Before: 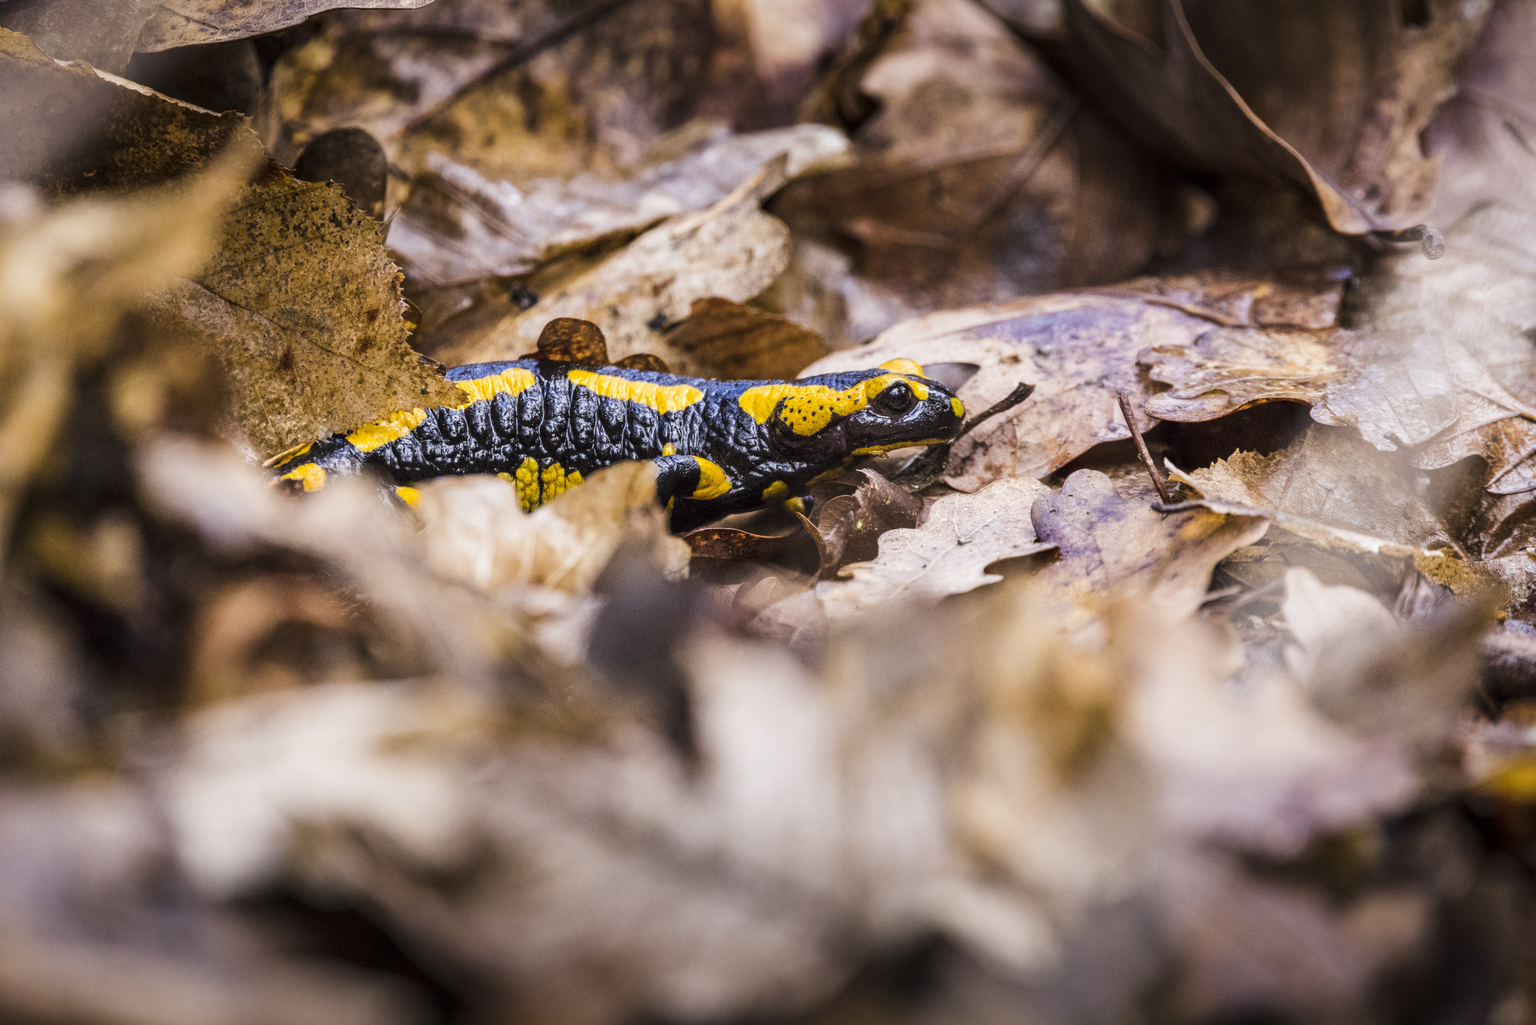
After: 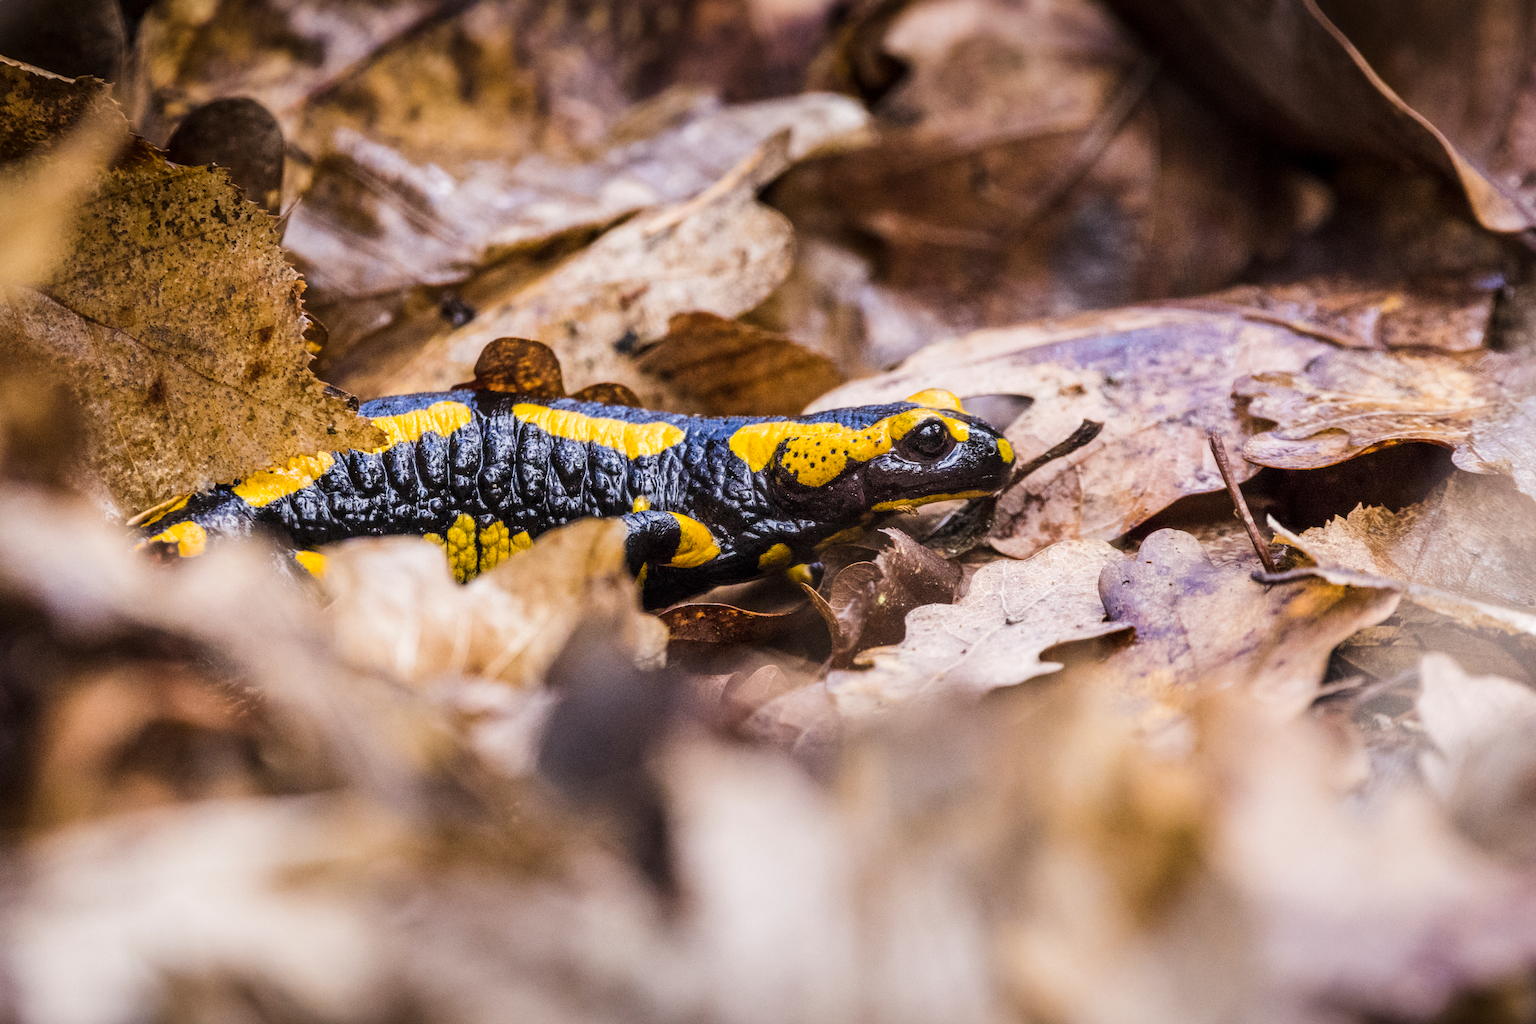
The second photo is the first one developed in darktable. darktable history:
crop and rotate: left 10.586%, top 4.99%, right 10.338%, bottom 15.984%
